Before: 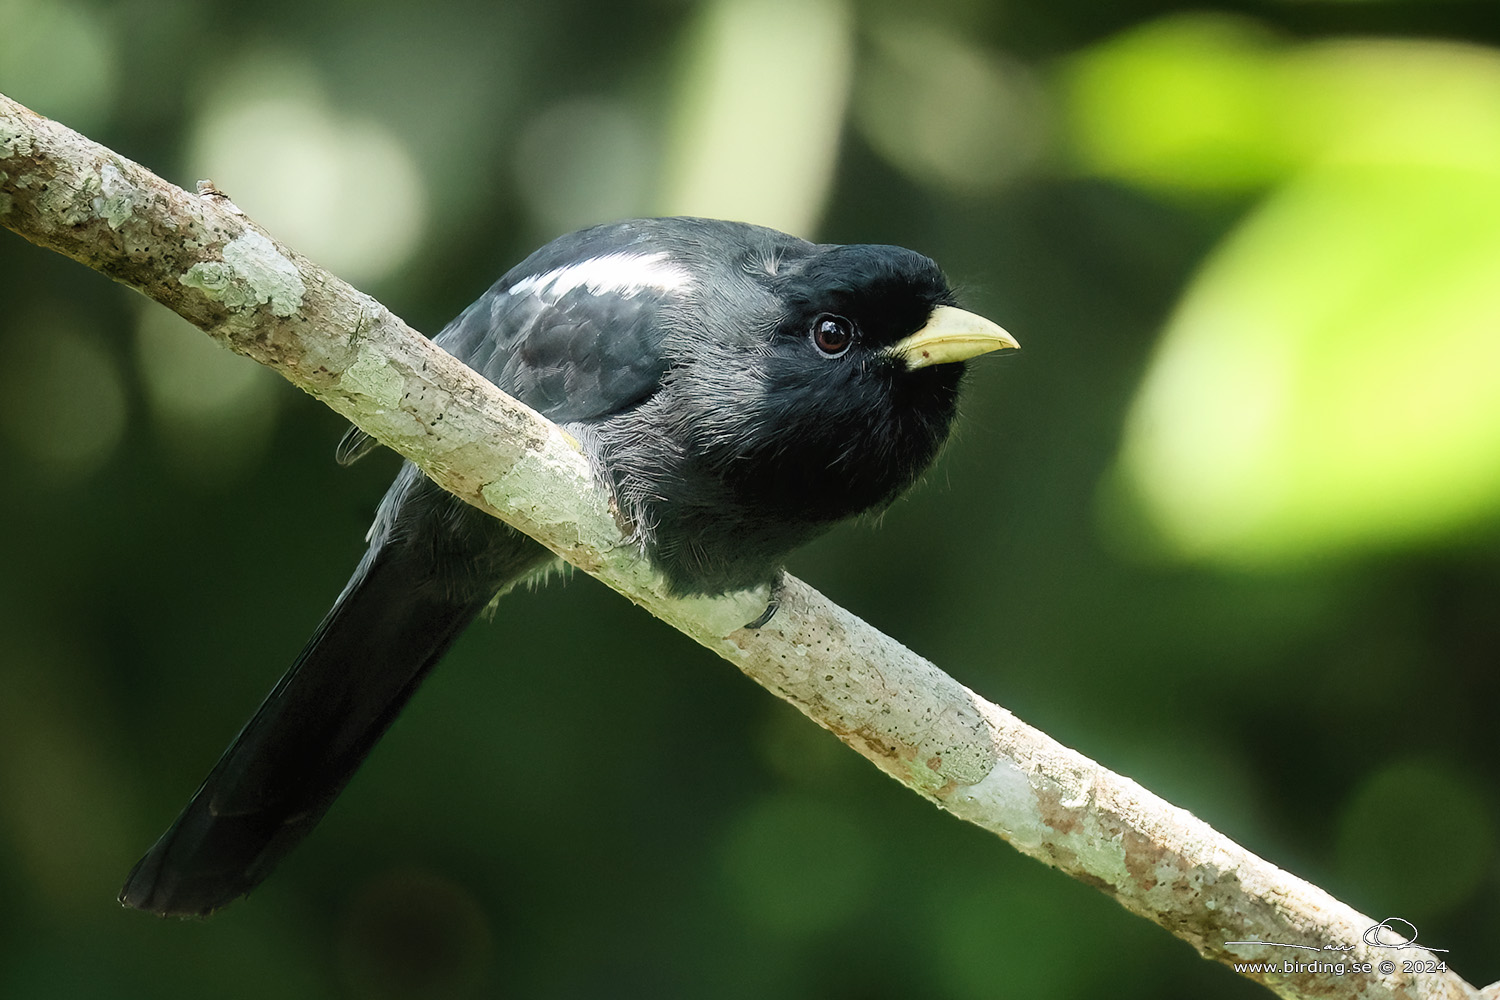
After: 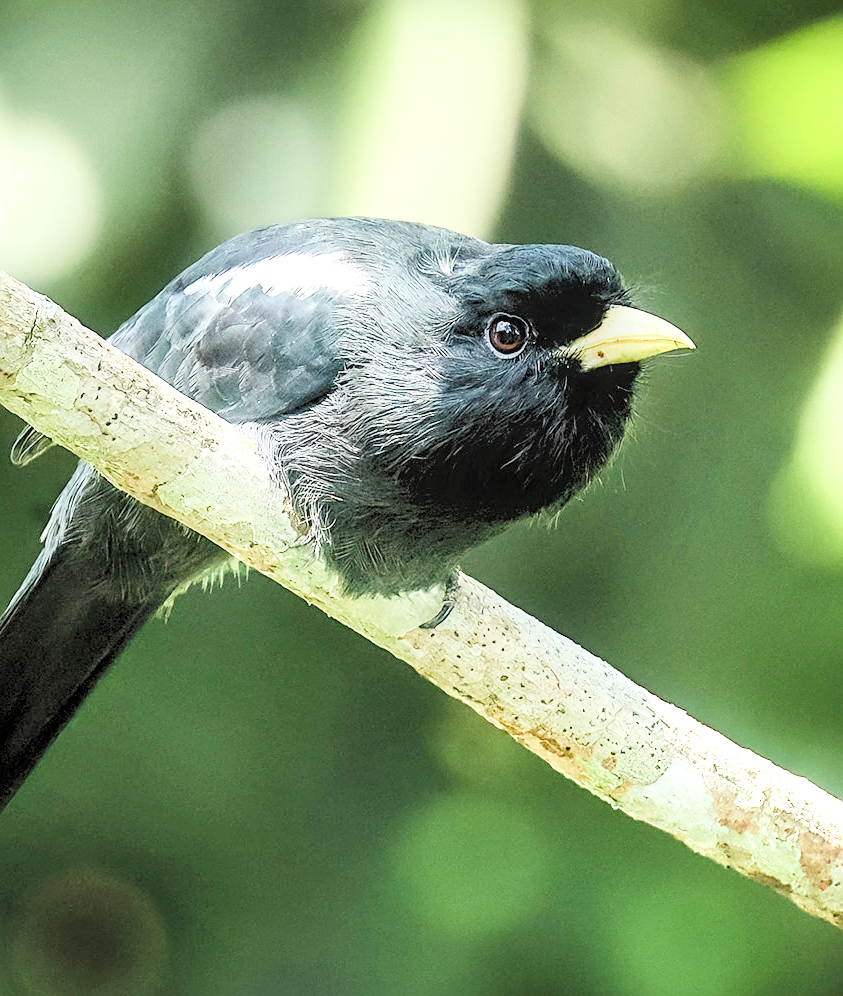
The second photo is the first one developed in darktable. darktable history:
filmic rgb: black relative exposure -7.65 EV, white relative exposure 4.56 EV, hardness 3.61
local contrast: on, module defaults
crop: left 21.674%, right 22.086%
contrast brightness saturation: contrast 0.05, brightness 0.06, saturation 0.01
shadows and highlights: shadows 37.27, highlights -28.18, soften with gaussian
sharpen: on, module defaults
exposure: exposure 2 EV, compensate exposure bias true, compensate highlight preservation false
